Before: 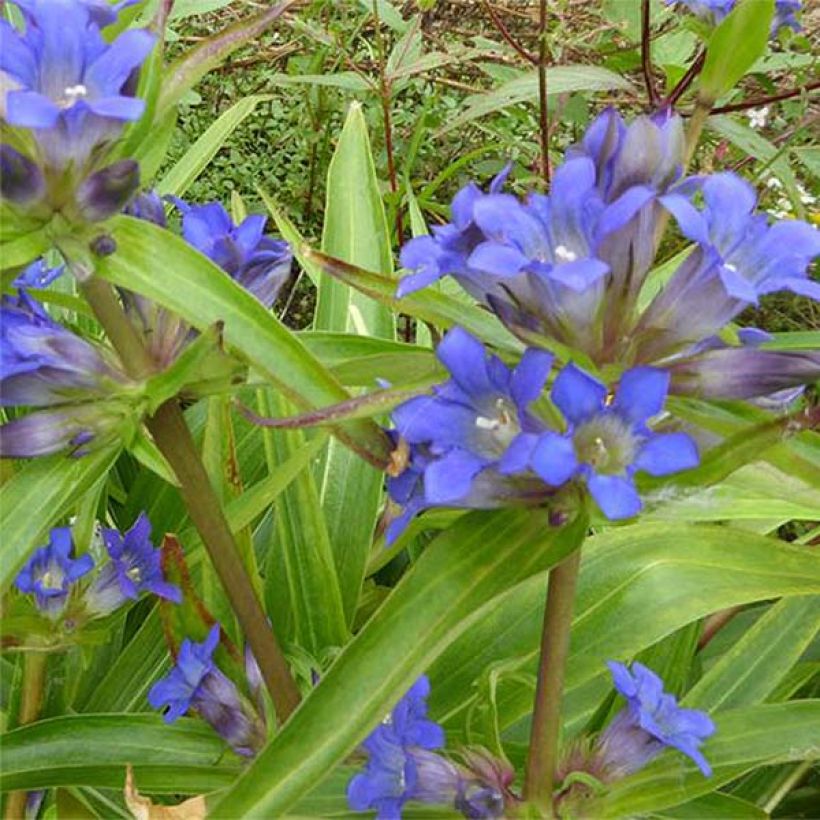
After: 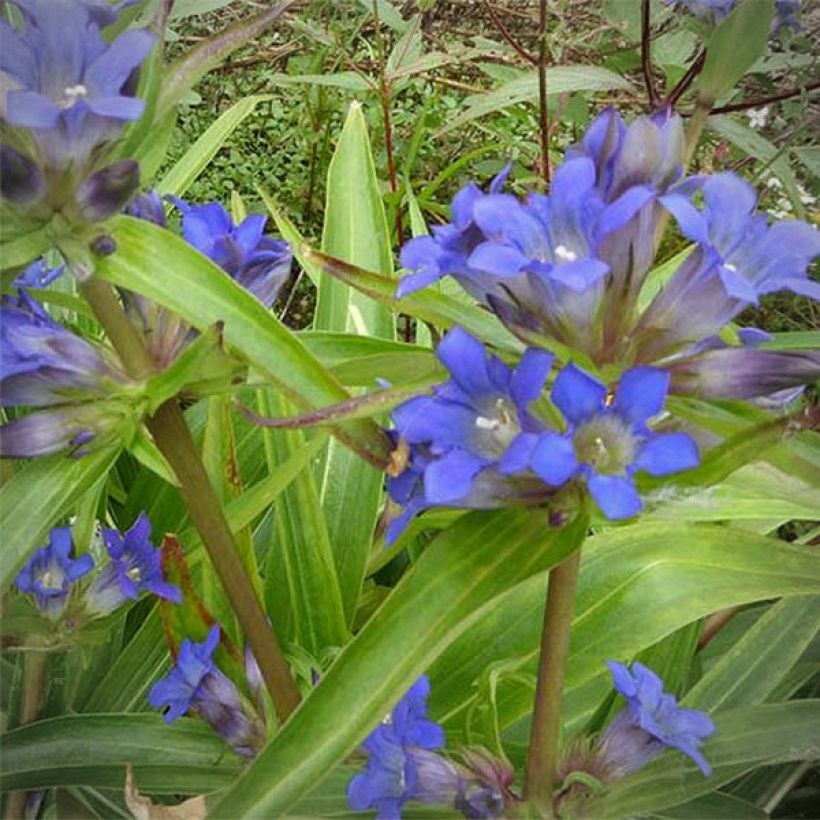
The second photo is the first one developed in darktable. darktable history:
vignetting: automatic ratio true
color zones: curves: ch0 [(0, 0.5) (0.143, 0.5) (0.286, 0.5) (0.429, 0.5) (0.62, 0.489) (0.714, 0.445) (0.844, 0.496) (1, 0.5)]; ch1 [(0, 0.5) (0.143, 0.5) (0.286, 0.5) (0.429, 0.5) (0.571, 0.5) (0.714, 0.523) (0.857, 0.5) (1, 0.5)]
